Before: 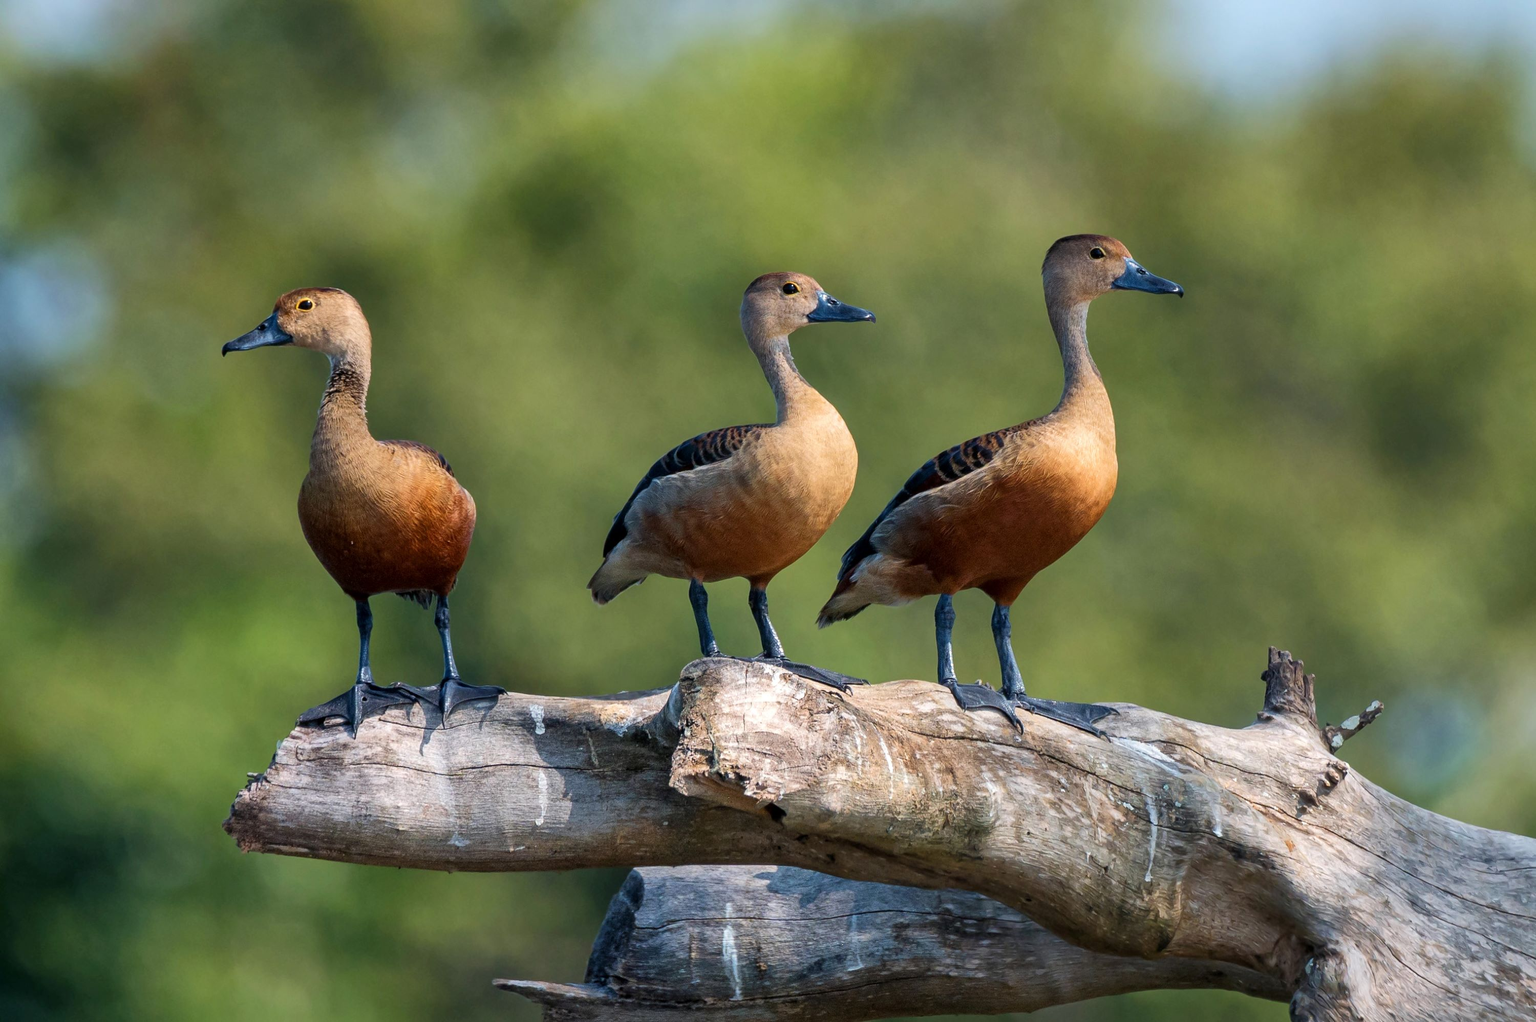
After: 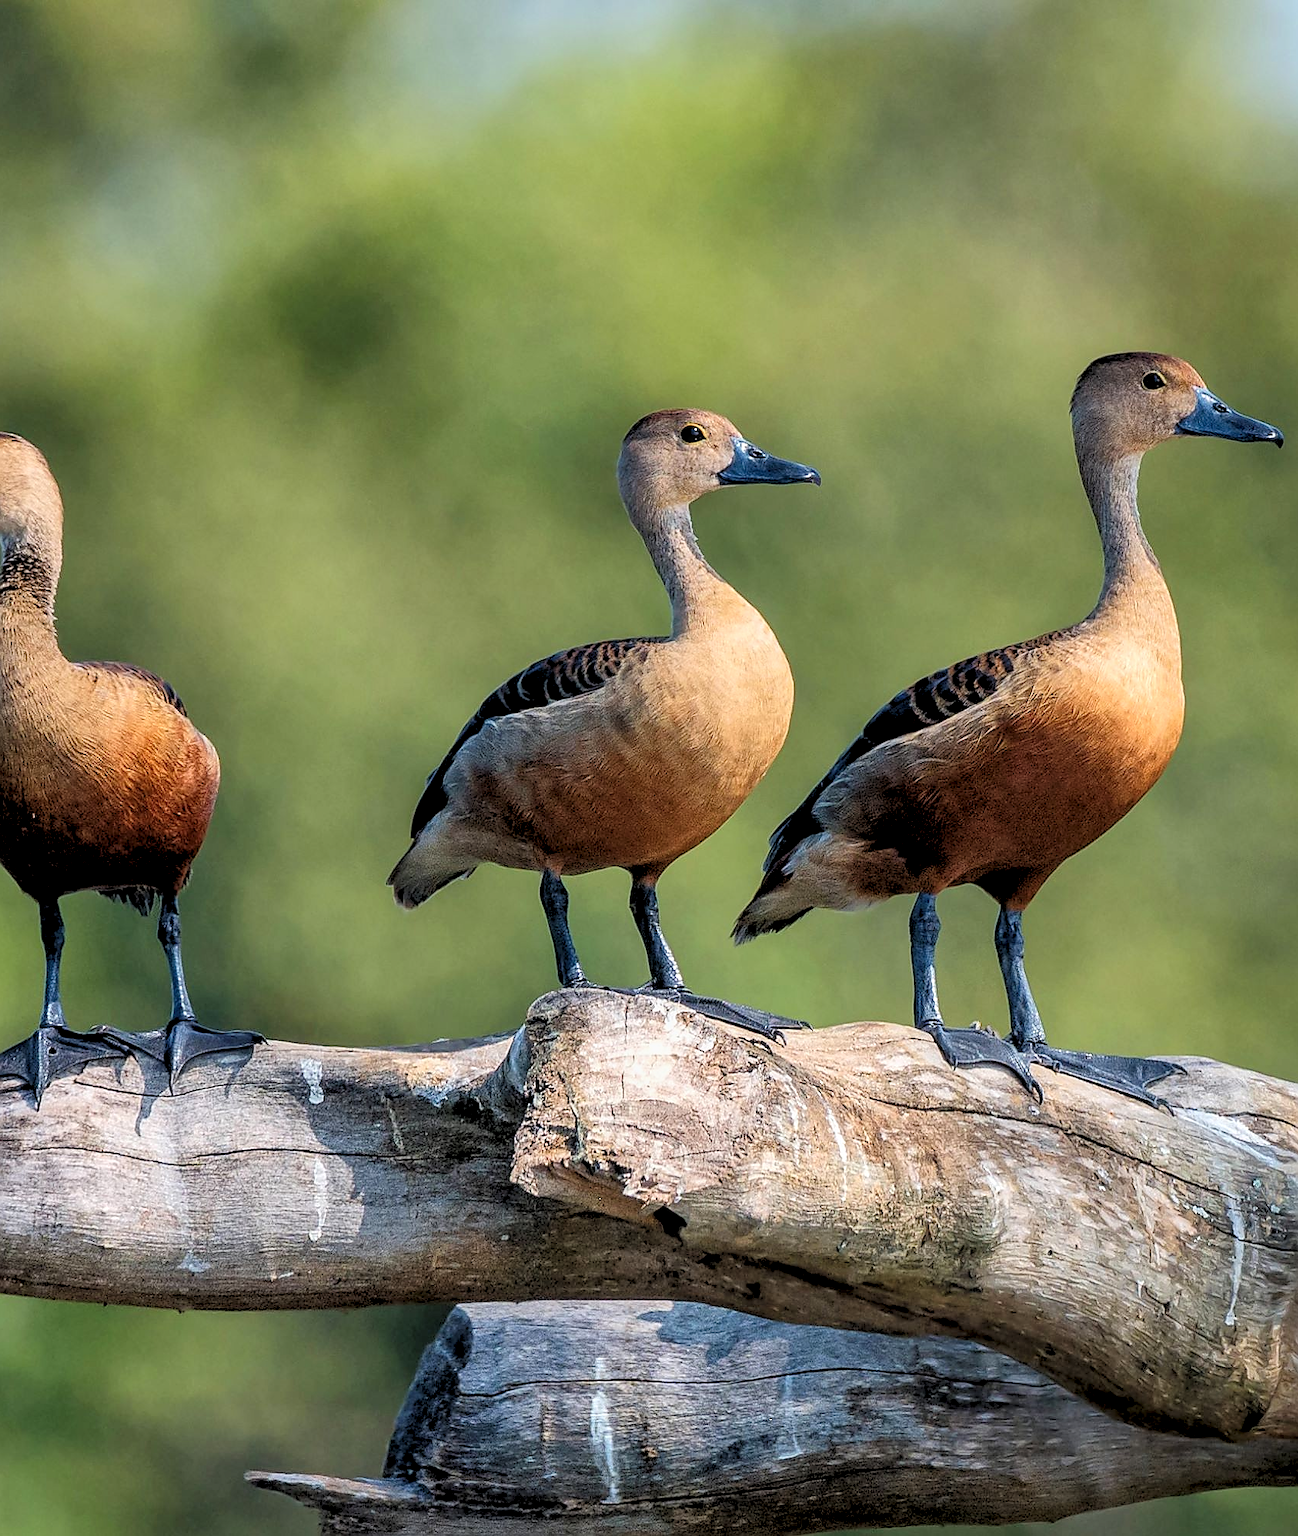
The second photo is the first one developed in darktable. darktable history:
contrast brightness saturation: contrast 0.1, brightness 0.02, saturation 0.02
exposure: black level correction -0.005, exposure 0.054 EV, compensate highlight preservation false
local contrast: detail 130%
crop: left 21.496%, right 22.254%
sharpen: radius 1.4, amount 1.25, threshold 0.7
rgb levels: preserve colors sum RGB, levels [[0.038, 0.433, 0.934], [0, 0.5, 1], [0, 0.5, 1]]
